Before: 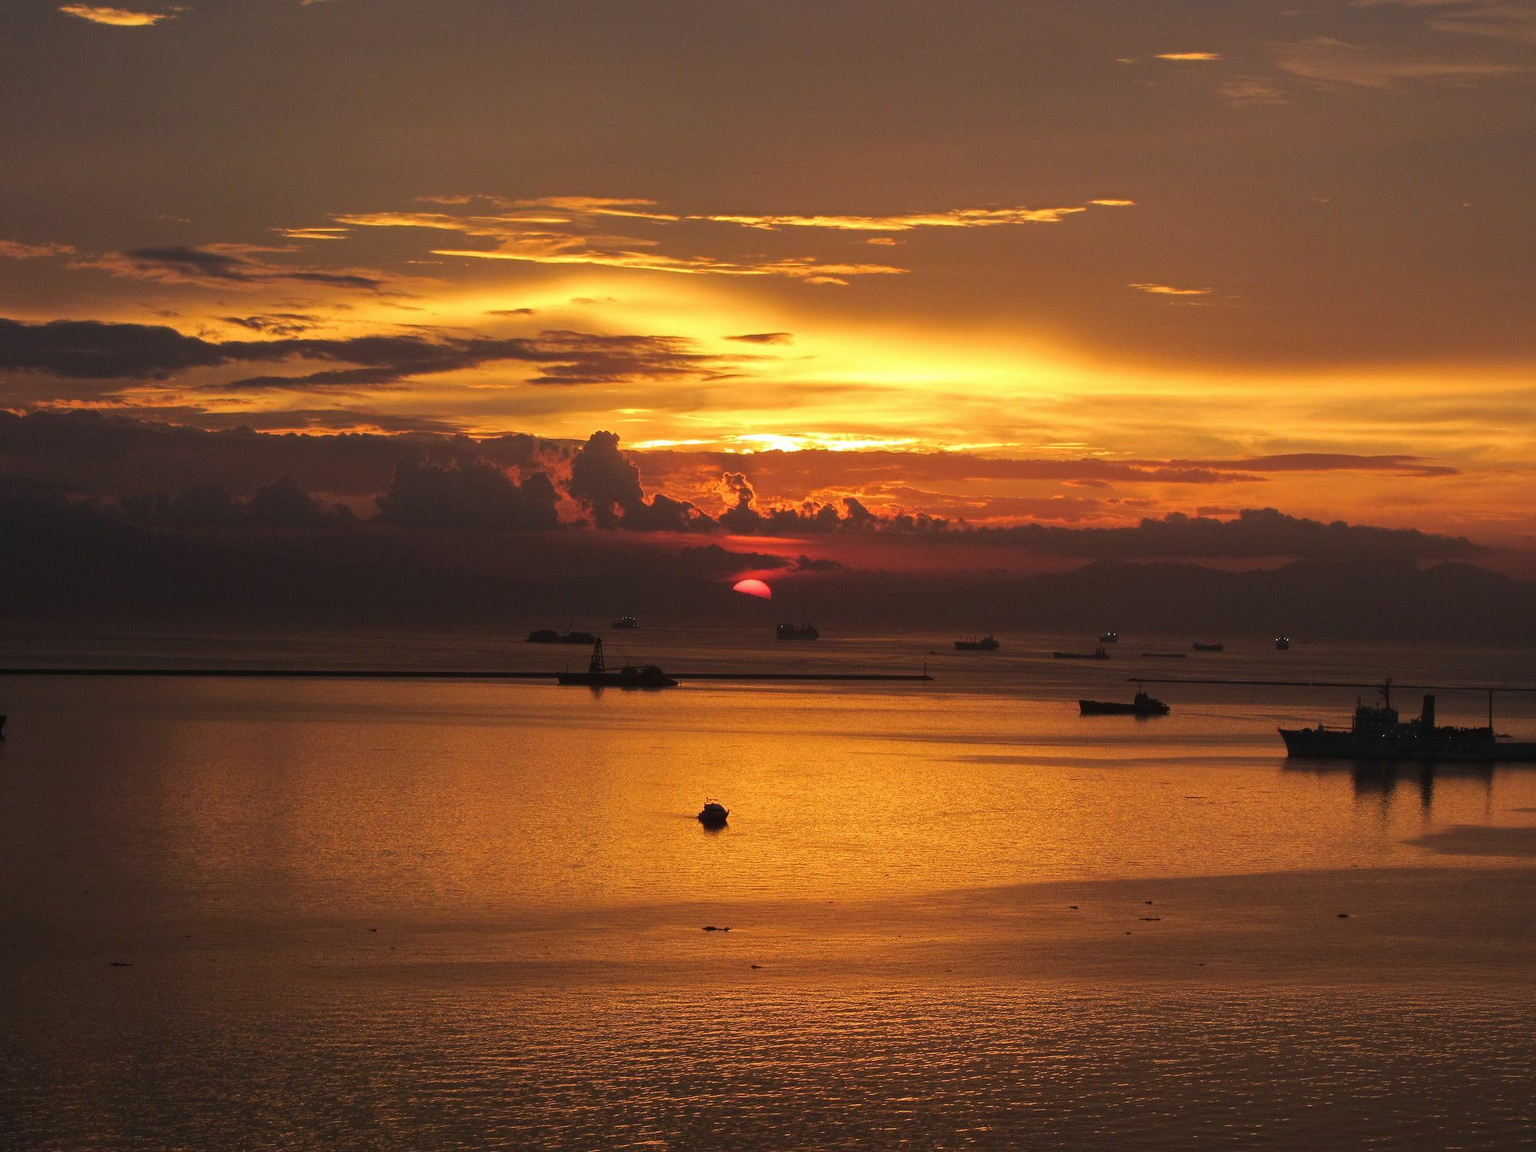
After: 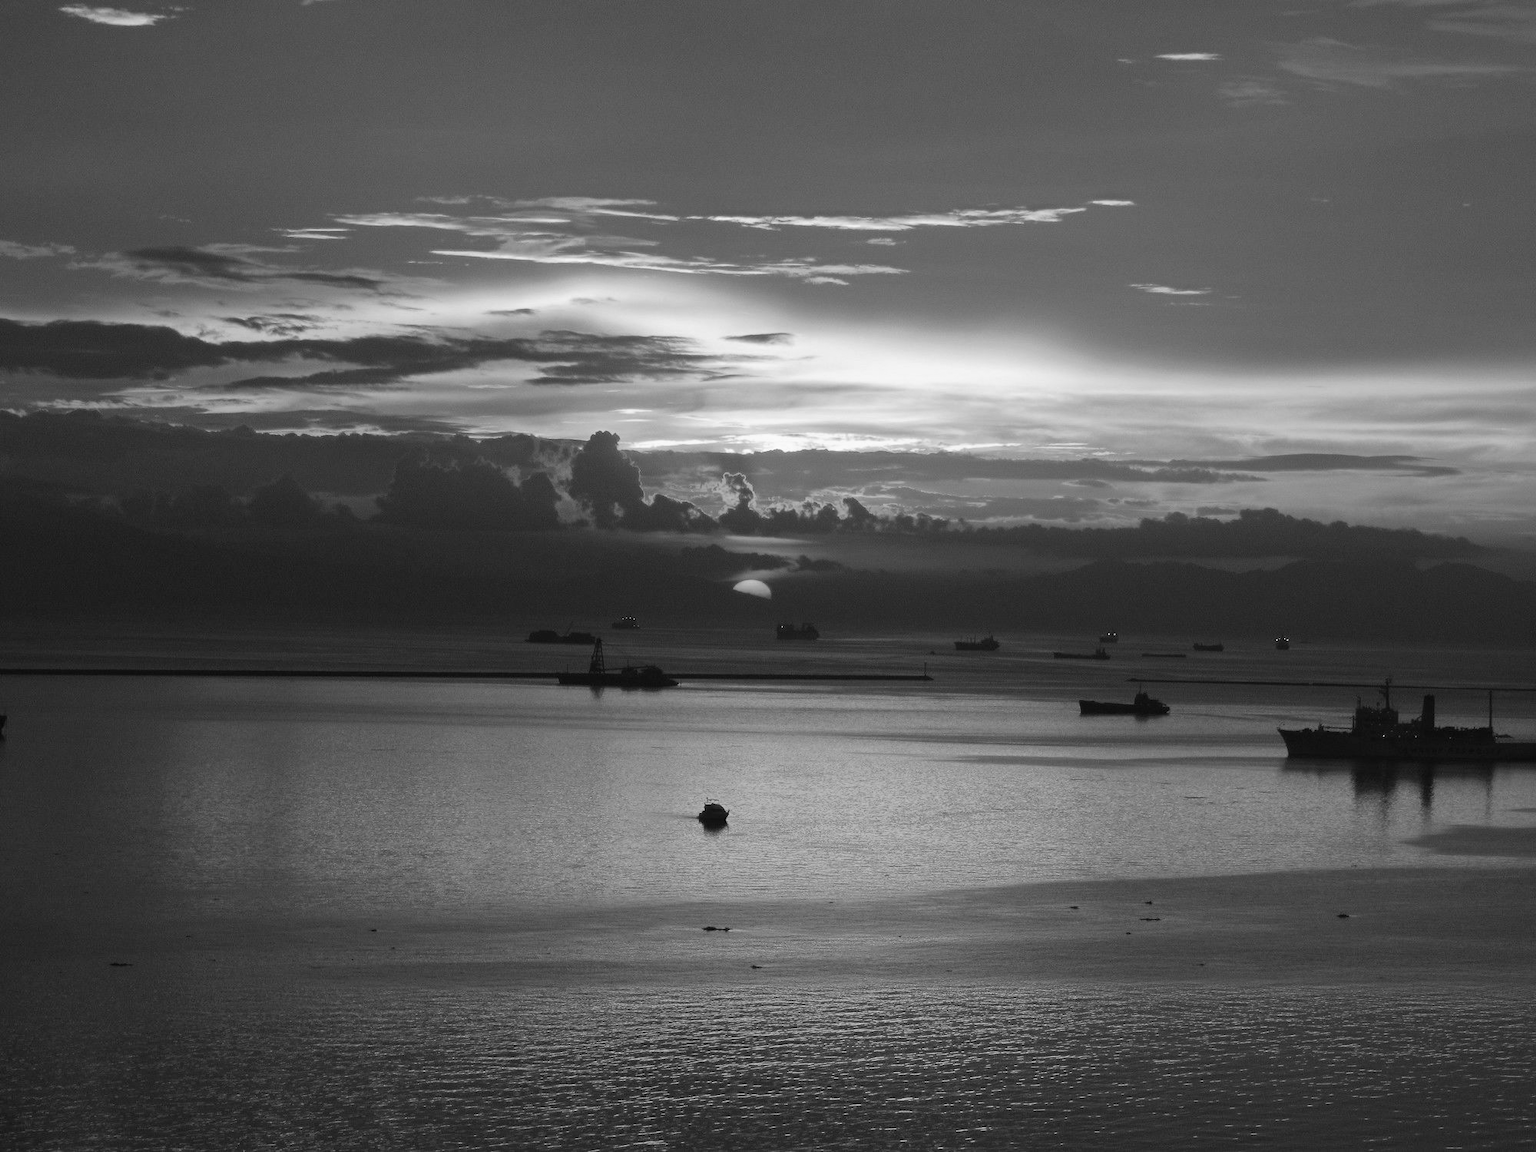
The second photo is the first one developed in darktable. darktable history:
white balance: emerald 1
monochrome: on, module defaults
shadows and highlights: radius 337.17, shadows 29.01, soften with gaussian
